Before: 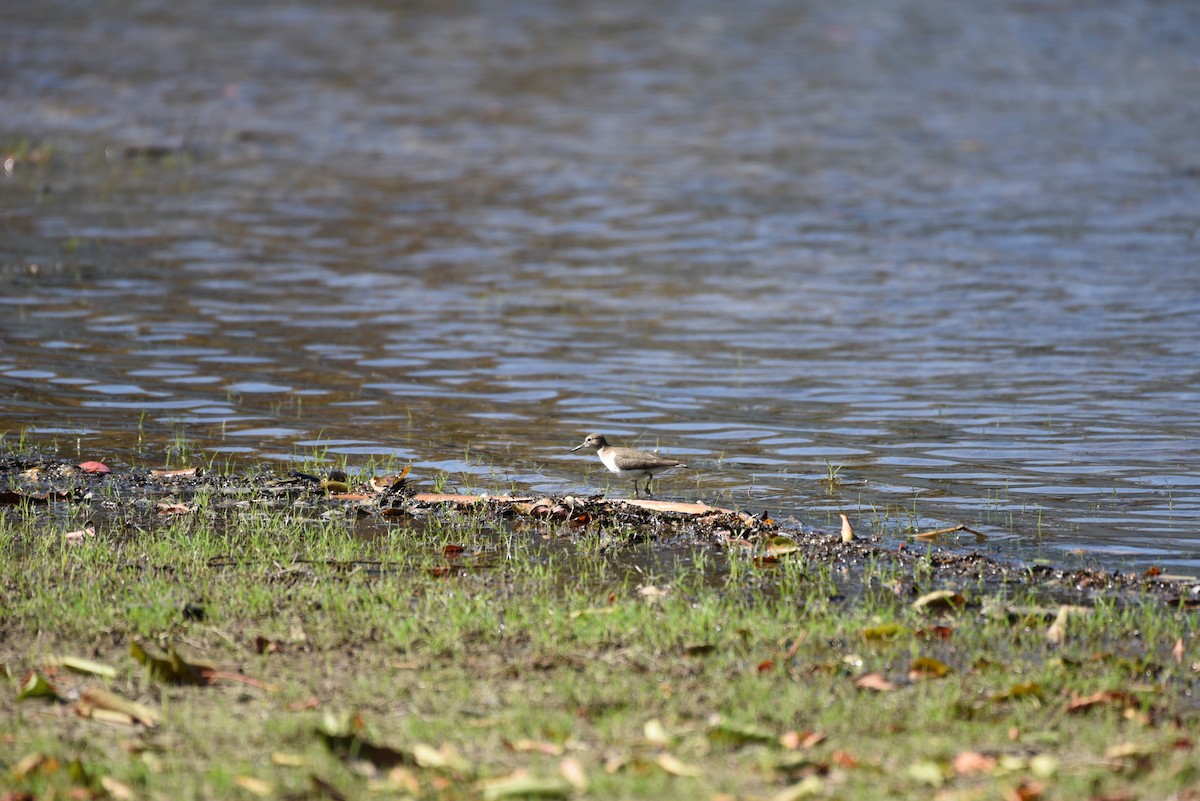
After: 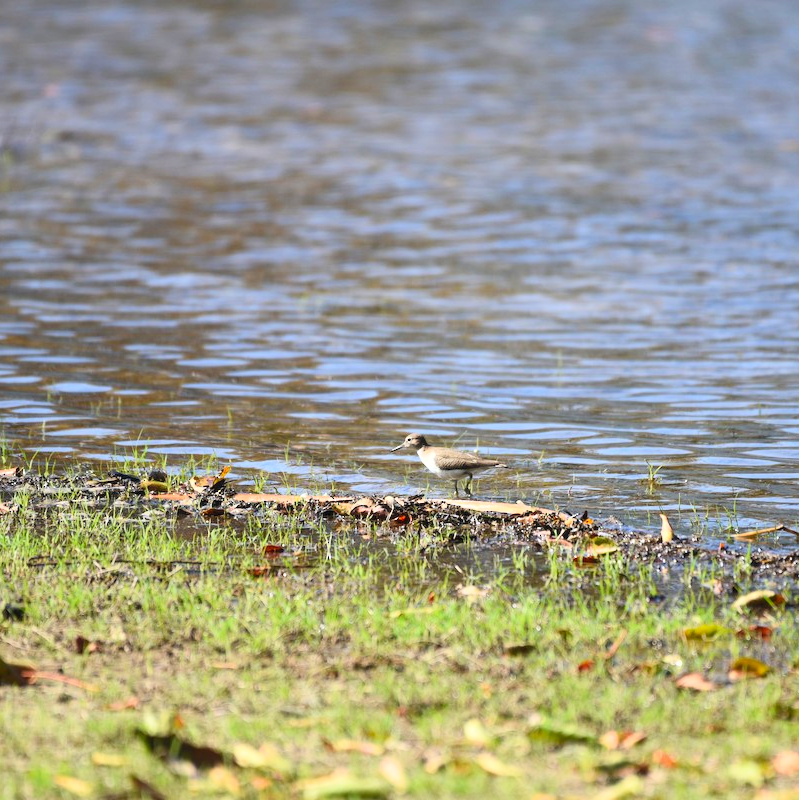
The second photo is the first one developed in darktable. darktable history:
contrast brightness saturation: contrast 0.24, brightness 0.26, saturation 0.39
crop and rotate: left 15.055%, right 18.278%
